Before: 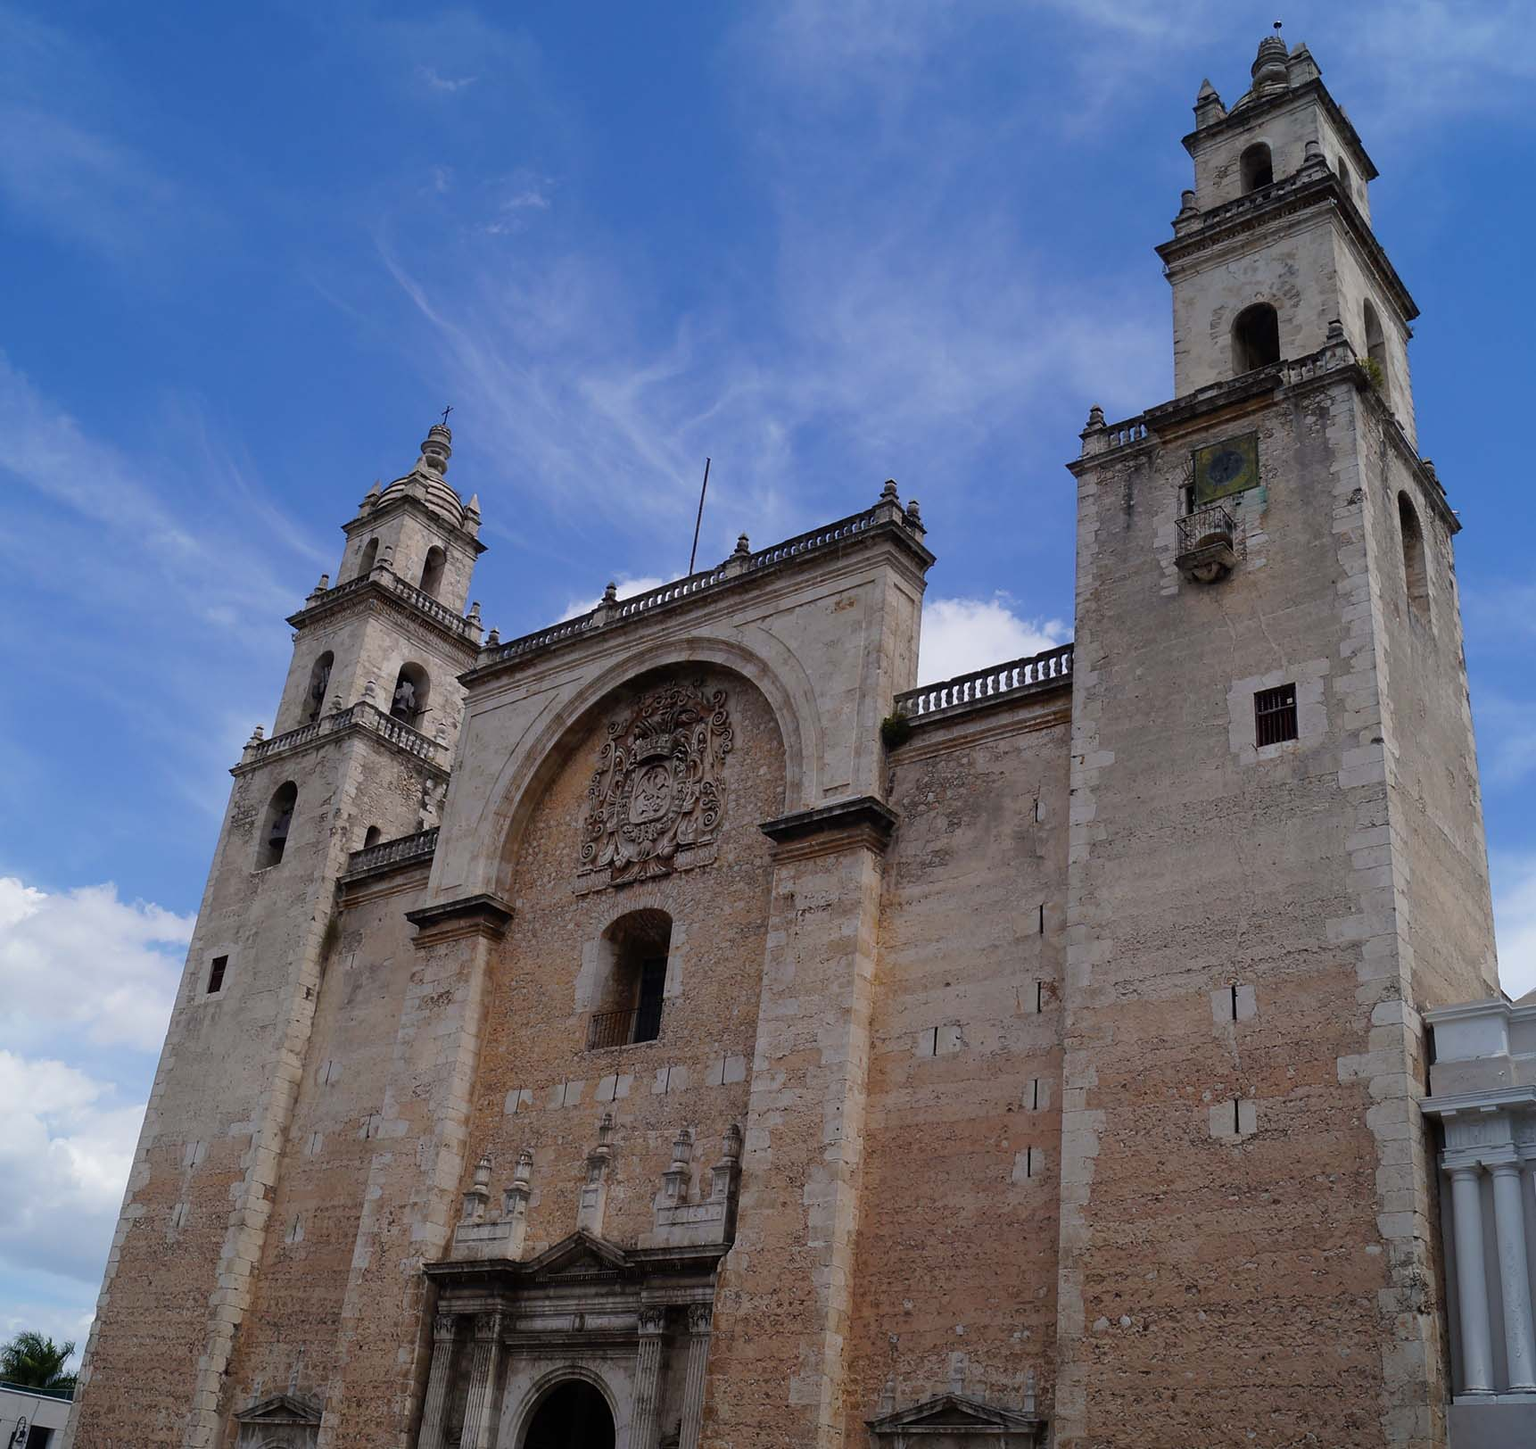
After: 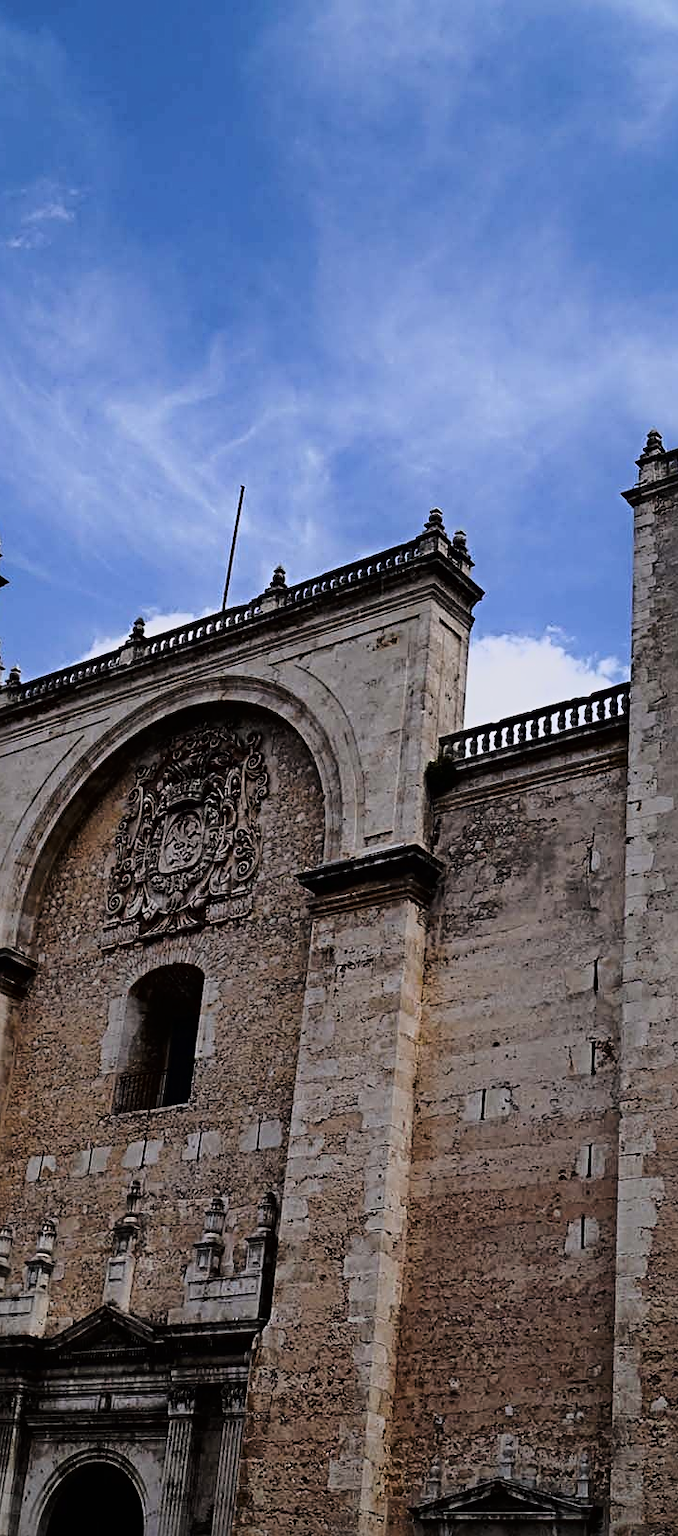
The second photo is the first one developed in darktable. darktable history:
crop: left 31.276%, right 27.073%
contrast equalizer: octaves 7, y [[0.6 ×6], [0.55 ×6], [0 ×6], [0 ×6], [0 ×6]], mix 0.157
shadows and highlights: shadows -22.39, highlights 47.92, soften with gaussian
sharpen: radius 4.841
tone curve: curves: ch0 [(0.003, 0.003) (0.104, 0.026) (0.236, 0.181) (0.401, 0.443) (0.495, 0.55) (0.625, 0.67) (0.819, 0.841) (0.96, 0.899)]; ch1 [(0, 0) (0.161, 0.092) (0.37, 0.302) (0.424, 0.402) (0.45, 0.466) (0.495, 0.51) (0.573, 0.571) (0.638, 0.641) (0.751, 0.741) (1, 1)]; ch2 [(0, 0) (0.352, 0.403) (0.466, 0.443) (0.524, 0.526) (0.56, 0.556) (1, 1)], color space Lab, linked channels, preserve colors none
tone equalizer: -8 EV 0.253 EV, -7 EV 0.454 EV, -6 EV 0.453 EV, -5 EV 0.287 EV, -3 EV -0.246 EV, -2 EV -0.447 EV, -1 EV -0.395 EV, +0 EV -0.219 EV
contrast brightness saturation: contrast 0.243, brightness 0.086
